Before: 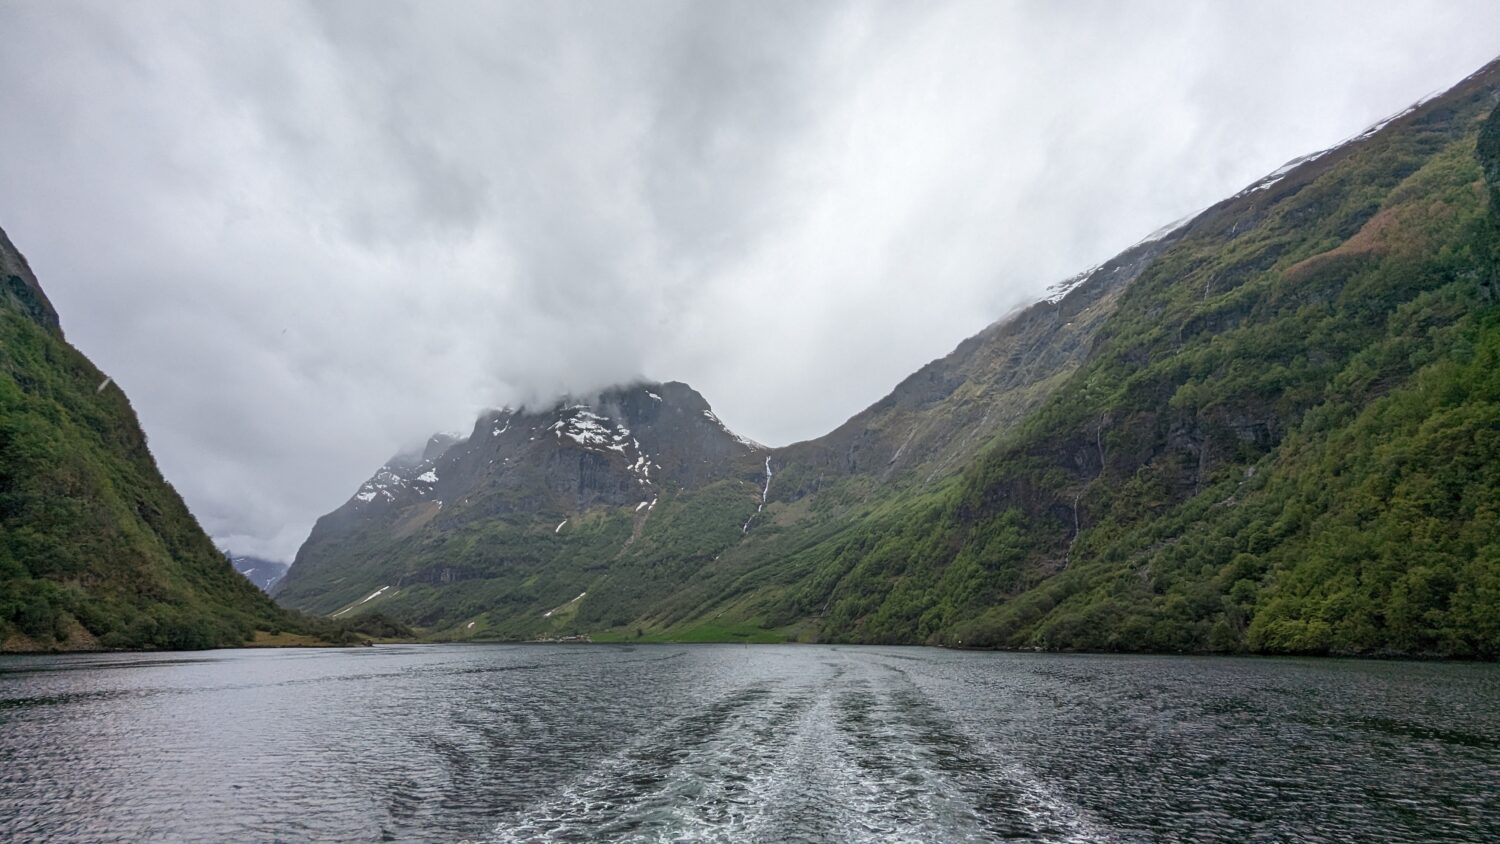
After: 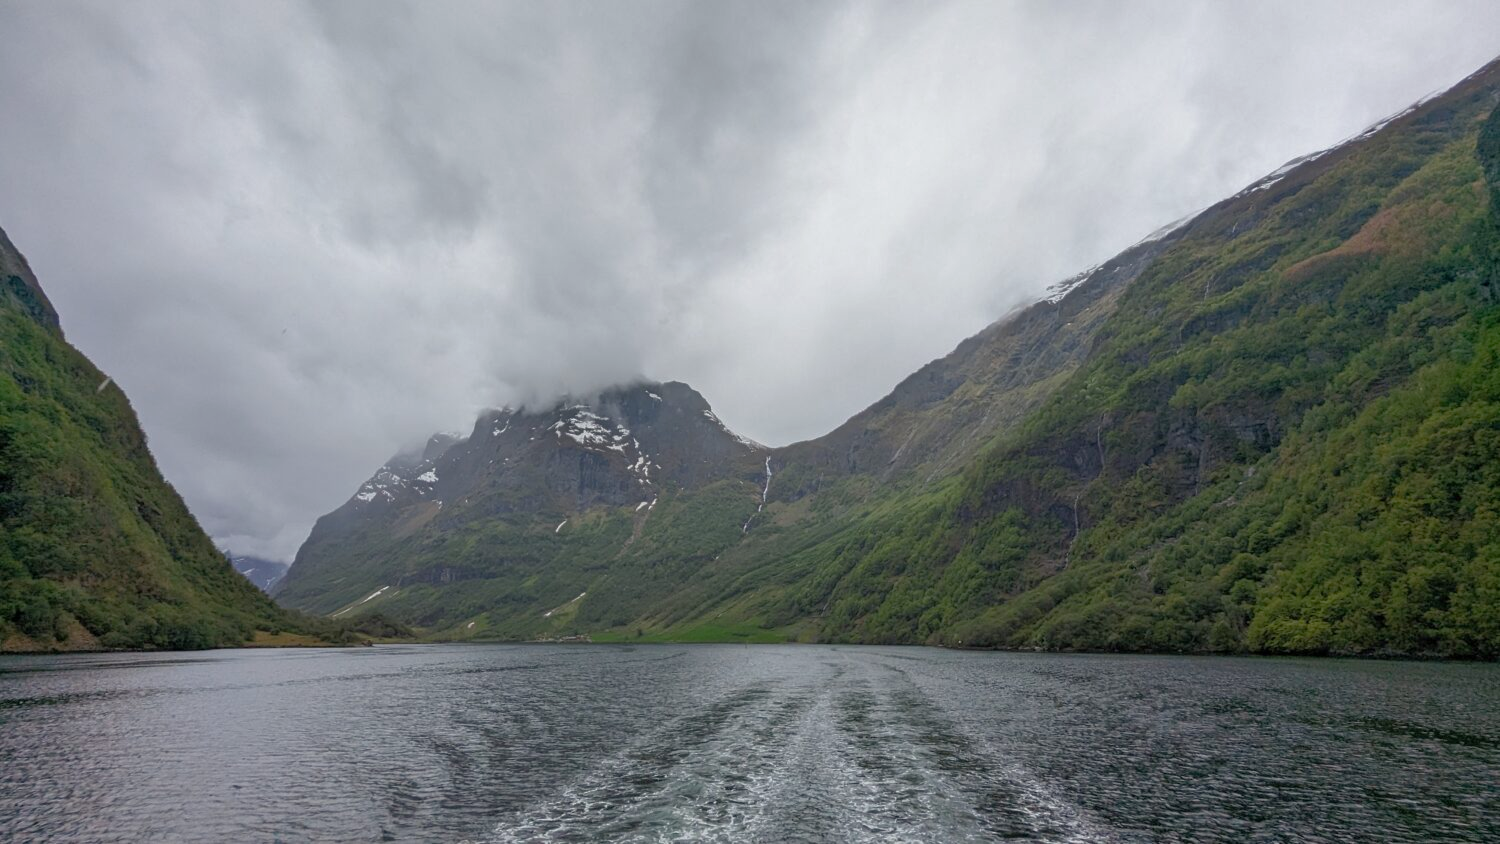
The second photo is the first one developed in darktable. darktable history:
tone equalizer: -8 EV 0.275 EV, -7 EV 0.395 EV, -6 EV 0.443 EV, -5 EV 0.221 EV, -3 EV -0.265 EV, -2 EV -0.404 EV, -1 EV -0.396 EV, +0 EV -0.243 EV, edges refinement/feathering 500, mask exposure compensation -1.25 EV, preserve details no
color balance rgb: perceptual saturation grading › global saturation 2.042%, perceptual saturation grading › highlights -2.932%, perceptual saturation grading › mid-tones 3.353%, perceptual saturation grading › shadows 8.063%
